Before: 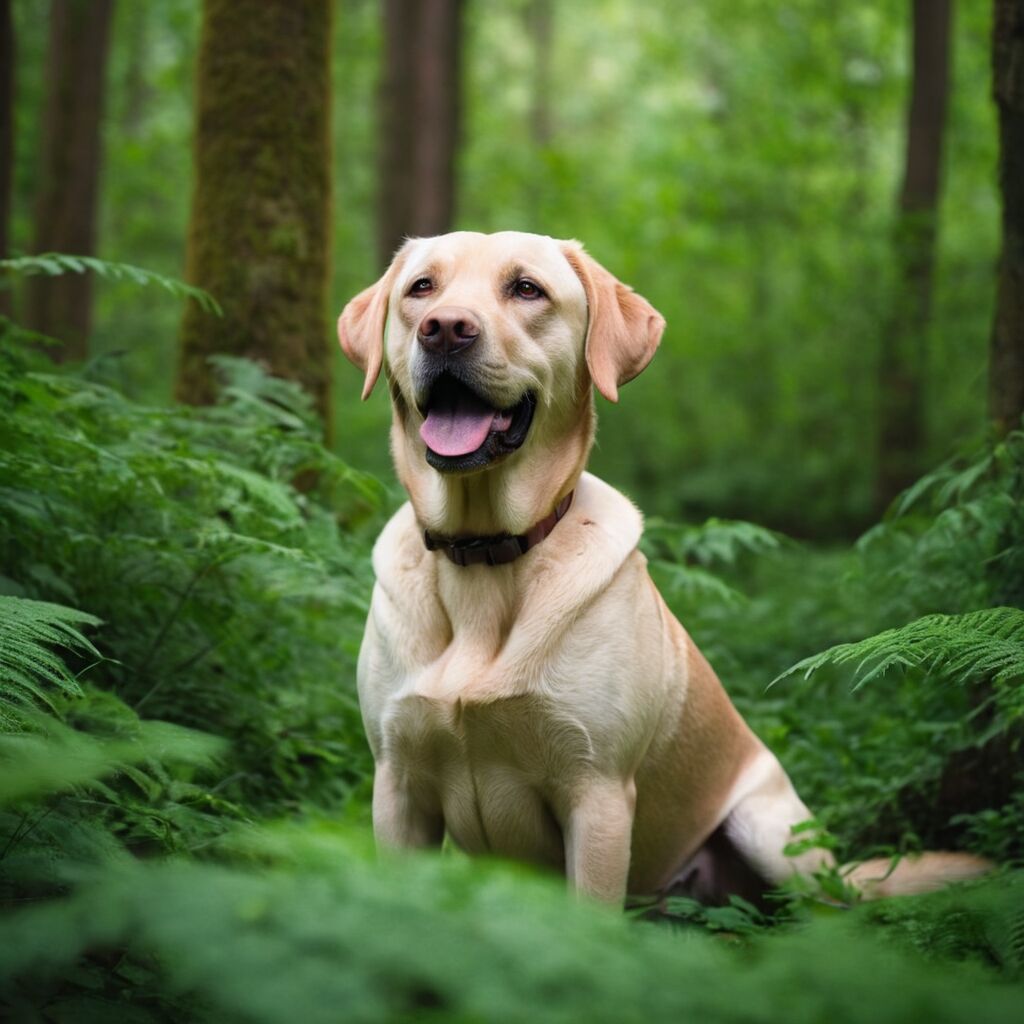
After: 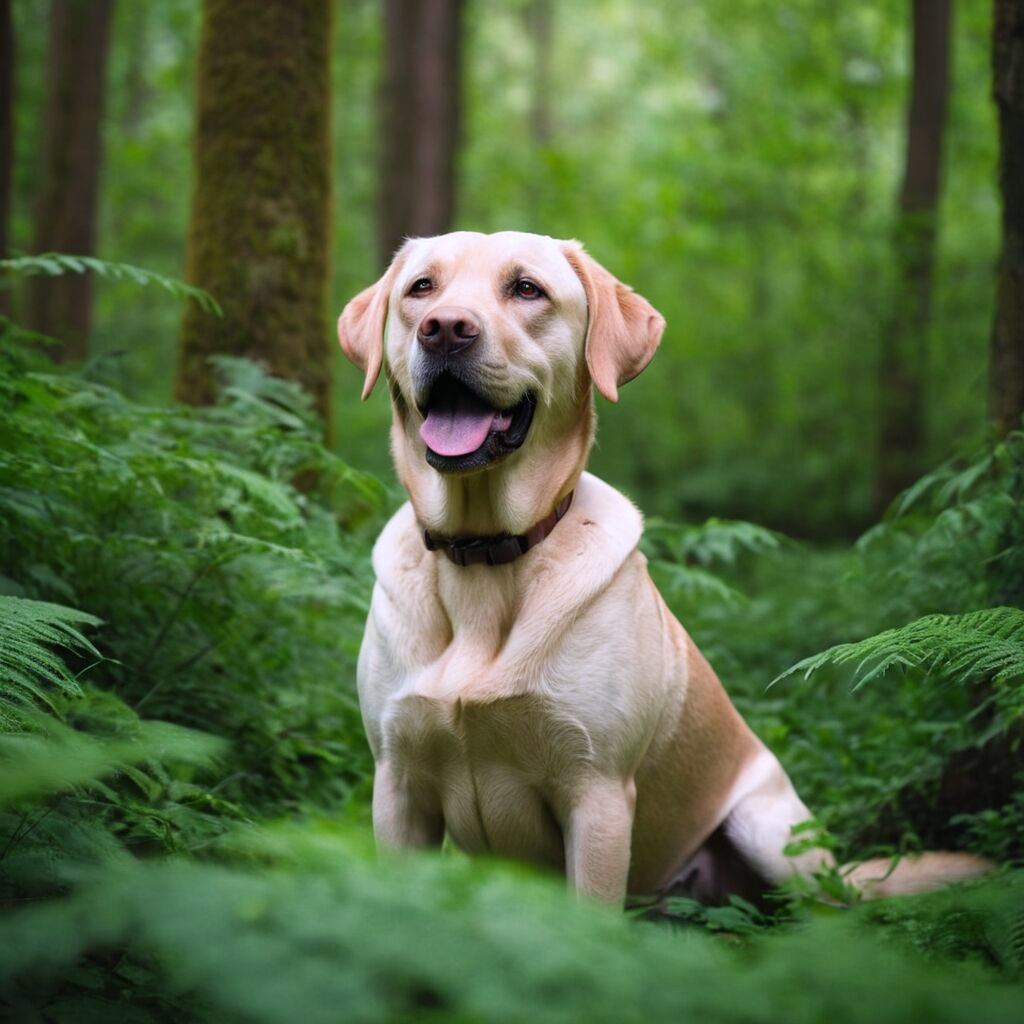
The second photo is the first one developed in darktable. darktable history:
white balance: red 1.004, blue 1.096
